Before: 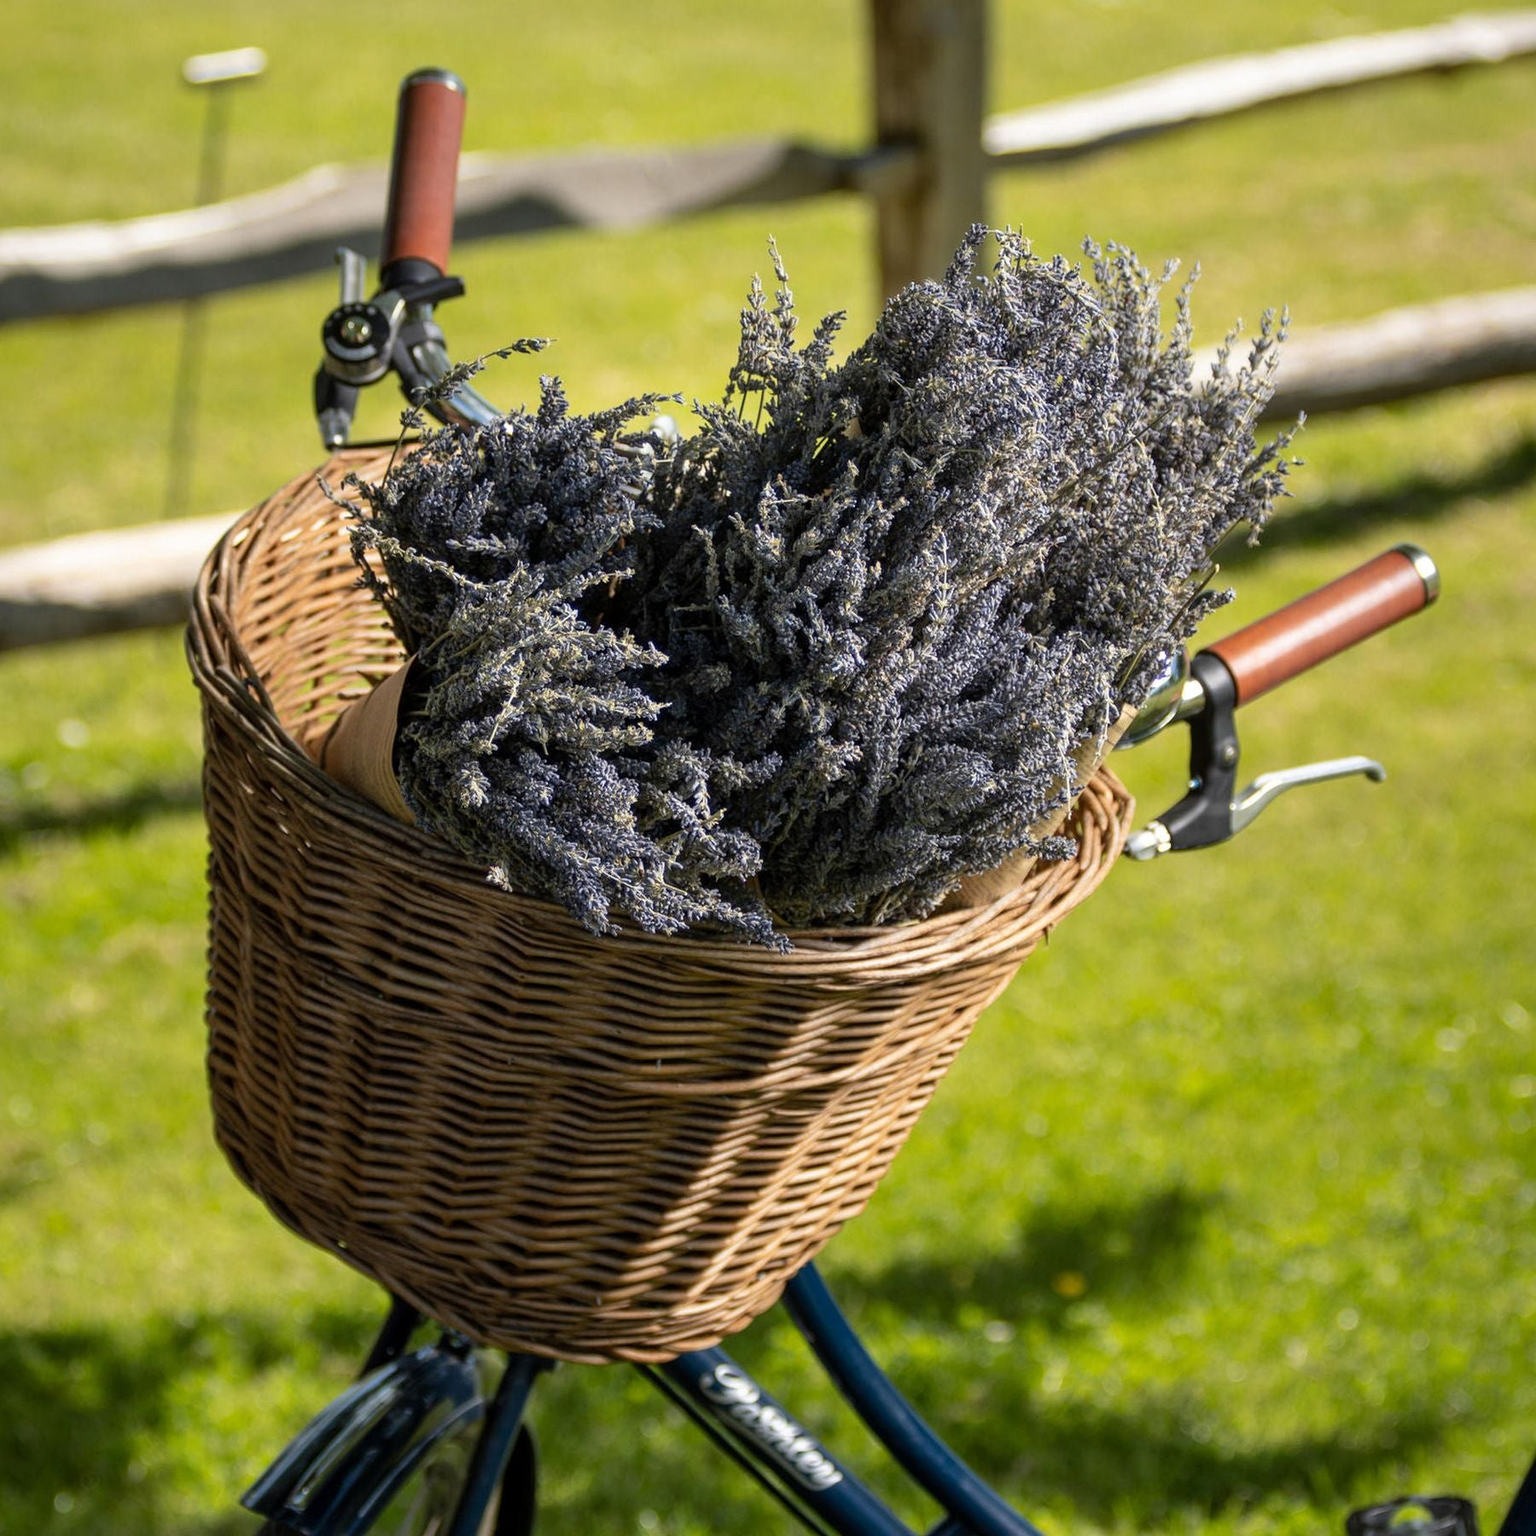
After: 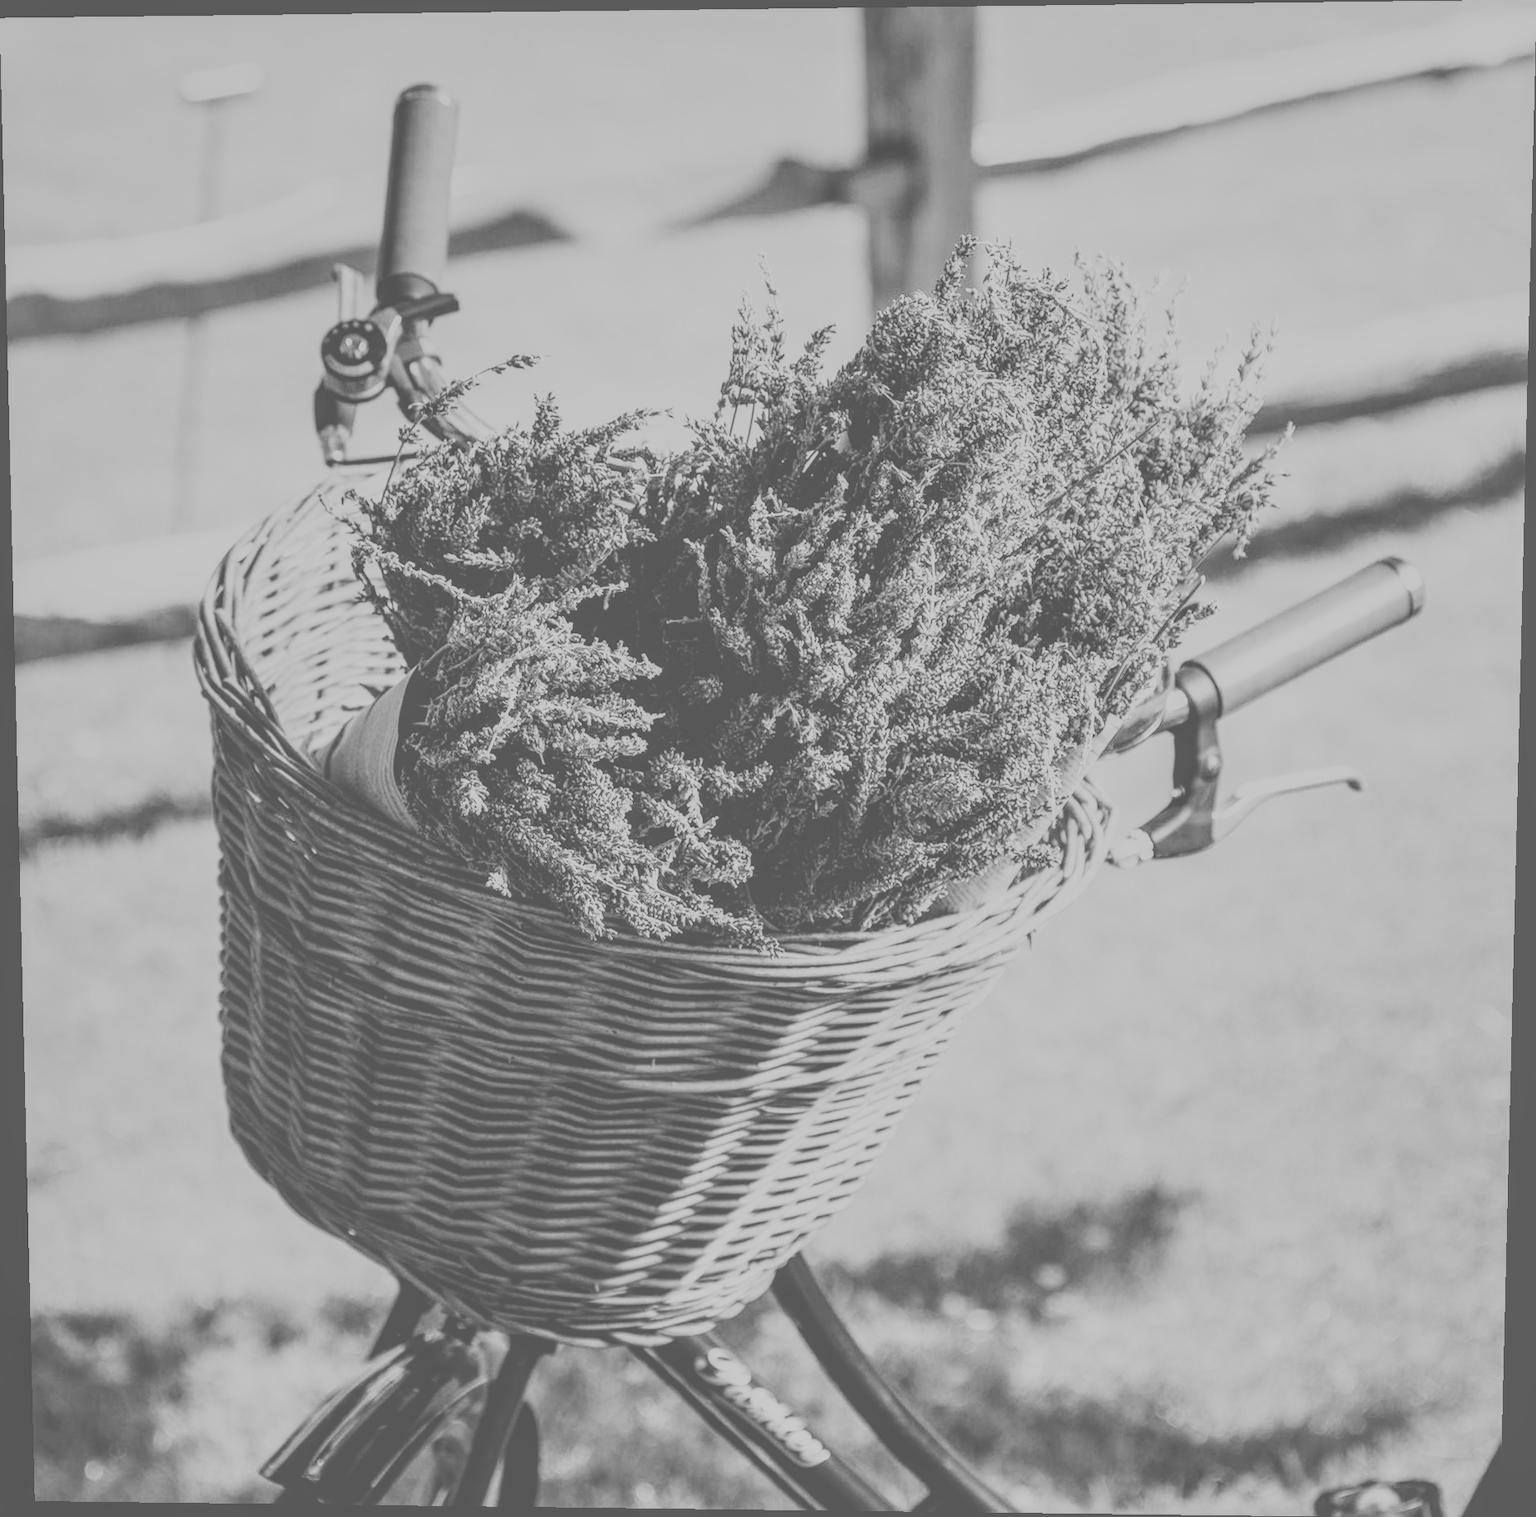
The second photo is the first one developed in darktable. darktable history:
rotate and perspective: lens shift (vertical) 0.048, lens shift (horizontal) -0.024, automatic cropping off
colorize: hue 147.6°, saturation 65%, lightness 21.64%
monochrome: on, module defaults
local contrast: on, module defaults
tone curve: curves: ch0 [(0, 0.021) (0.104, 0.093) (0.236, 0.234) (0.456, 0.566) (0.647, 0.78) (0.864, 0.9) (1, 0.932)]; ch1 [(0, 0) (0.353, 0.344) (0.43, 0.401) (0.479, 0.476) (0.502, 0.504) (0.544, 0.534) (0.566, 0.566) (0.612, 0.621) (0.657, 0.679) (1, 1)]; ch2 [(0, 0) (0.34, 0.314) (0.434, 0.43) (0.5, 0.498) (0.528, 0.536) (0.56, 0.576) (0.595, 0.638) (0.644, 0.729) (1, 1)], color space Lab, independent channels, preserve colors none
filmic rgb: middle gray luminance 12.74%, black relative exposure -10.13 EV, white relative exposure 3.47 EV, threshold 6 EV, target black luminance 0%, hardness 5.74, latitude 44.69%, contrast 1.221, highlights saturation mix 5%, shadows ↔ highlights balance 26.78%, add noise in highlights 0, preserve chrominance no, color science v3 (2019), use custom middle-gray values true, iterations of high-quality reconstruction 0, contrast in highlights soft, enable highlight reconstruction true
